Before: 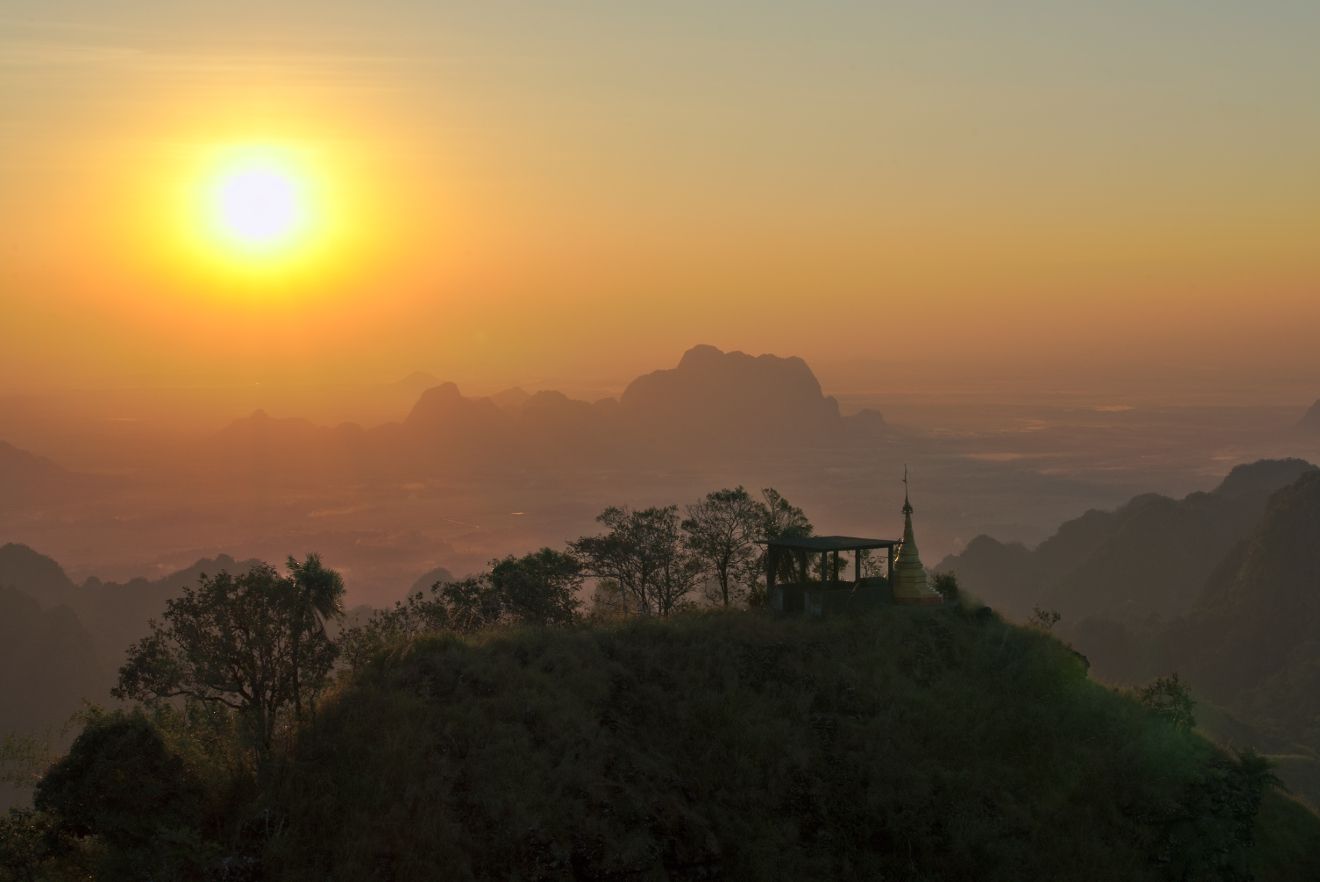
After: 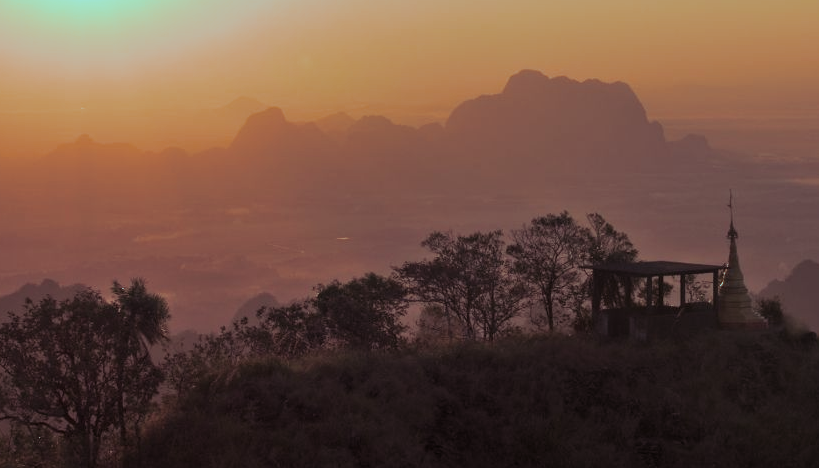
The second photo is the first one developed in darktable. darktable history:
split-toning: shadows › hue 327.6°, highlights › hue 198°, highlights › saturation 0.55, balance -21.25, compress 0%
crop: left 13.312%, top 31.28%, right 24.627%, bottom 15.582%
